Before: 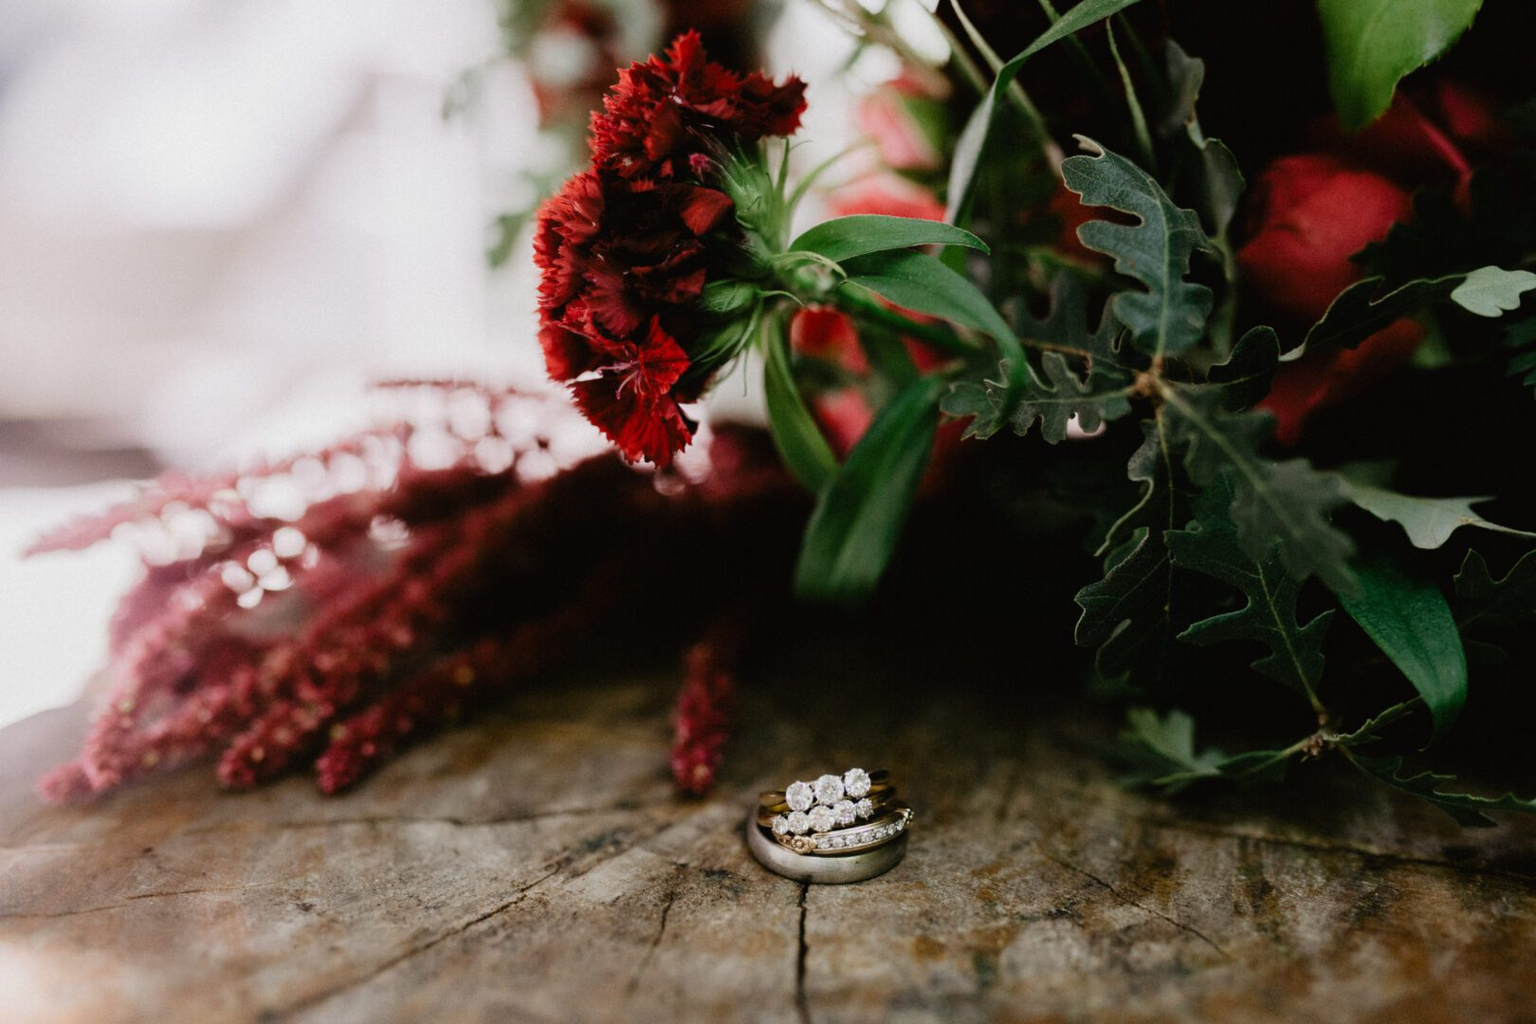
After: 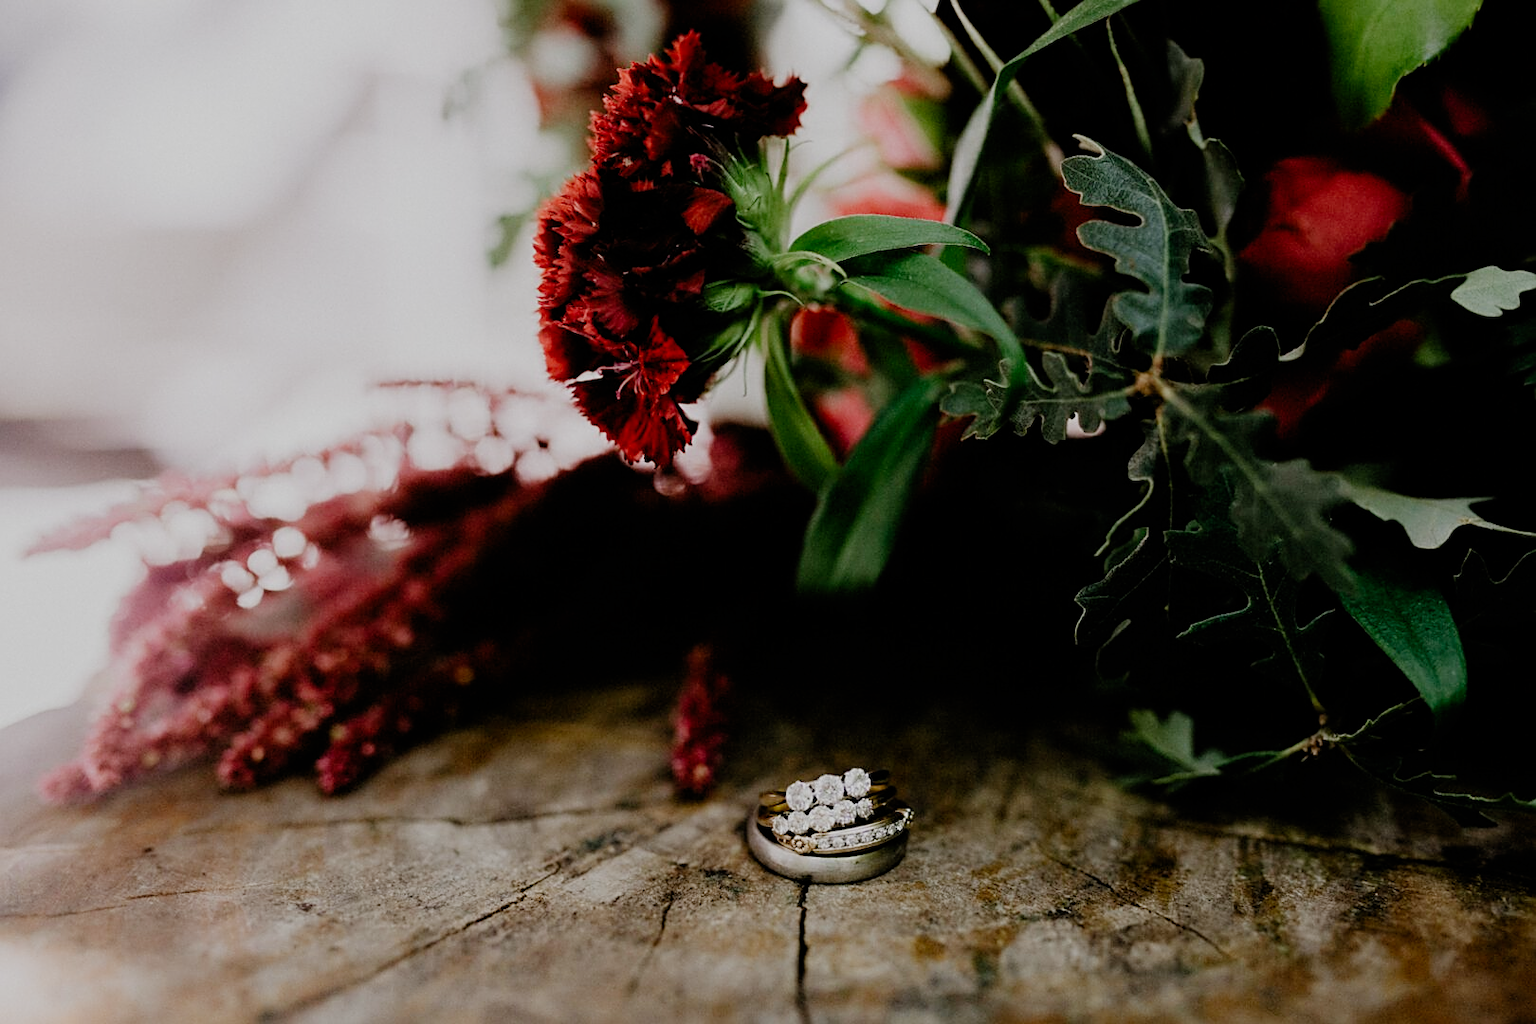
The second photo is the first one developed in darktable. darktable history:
filmic rgb: black relative exposure -7.65 EV, white relative exposure 4.56 EV, threshold 5.98 EV, hardness 3.61, preserve chrominance no, color science v4 (2020), contrast in shadows soft, enable highlight reconstruction true
sharpen: on, module defaults
